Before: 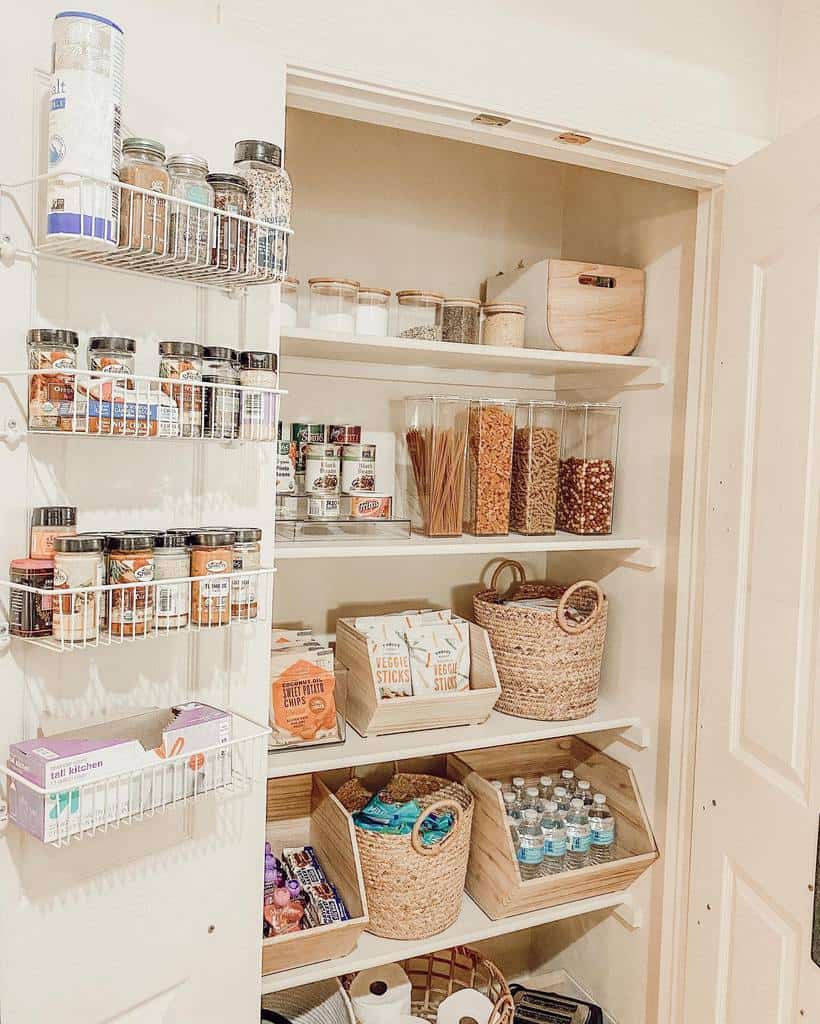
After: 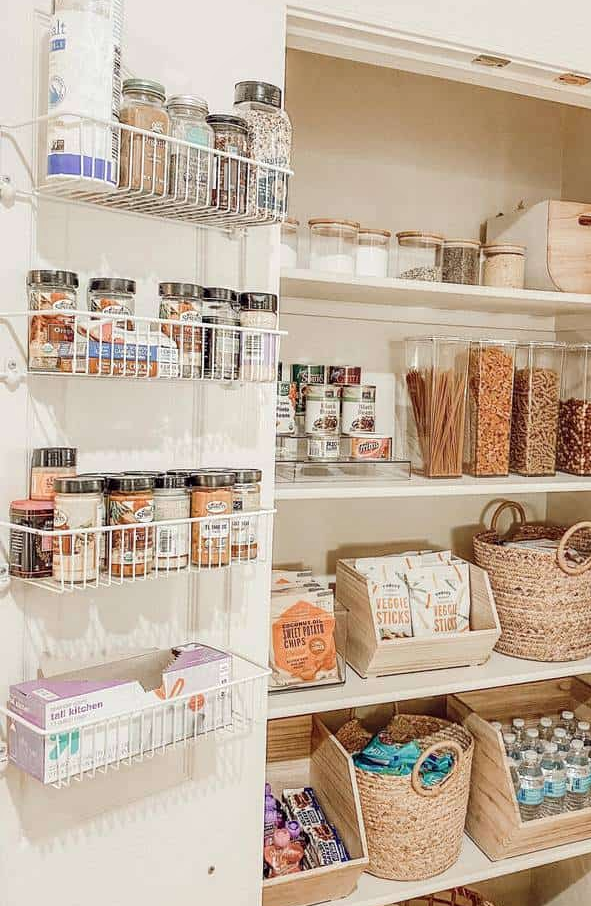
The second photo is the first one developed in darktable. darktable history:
local contrast: highlights 100%, shadows 99%, detail 119%, midtone range 0.2
crop: top 5.771%, right 27.835%, bottom 5.703%
